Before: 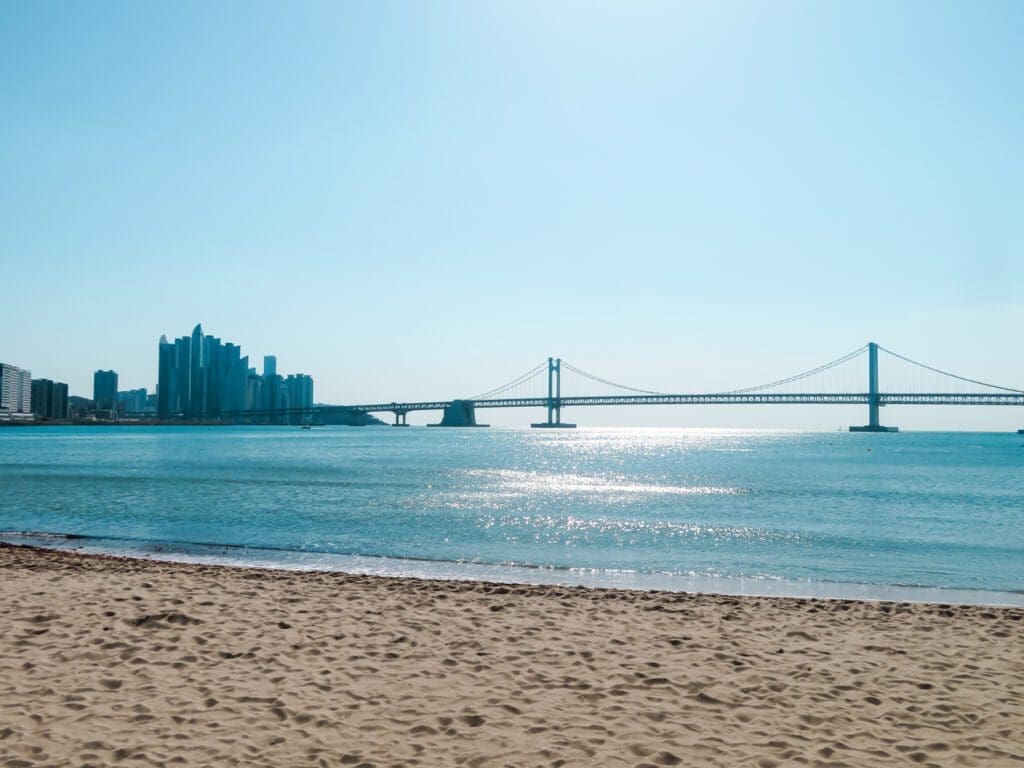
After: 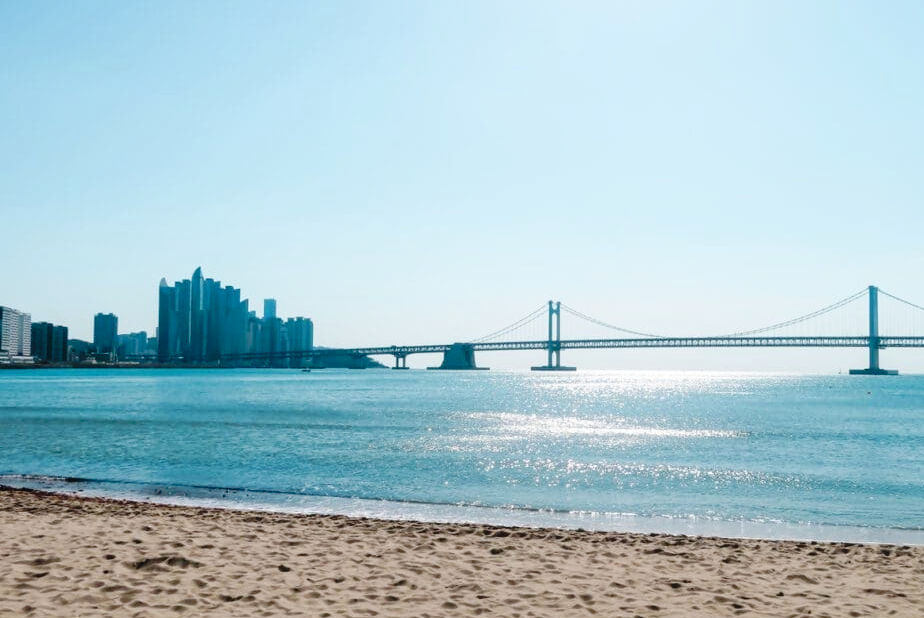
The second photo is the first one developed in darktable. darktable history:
crop: top 7.49%, right 9.717%, bottom 11.943%
tone curve: curves: ch0 [(0, 0) (0.003, 0.031) (0.011, 0.031) (0.025, 0.03) (0.044, 0.035) (0.069, 0.054) (0.1, 0.081) (0.136, 0.11) (0.177, 0.147) (0.224, 0.209) (0.277, 0.283) (0.335, 0.369) (0.399, 0.44) (0.468, 0.517) (0.543, 0.601) (0.623, 0.684) (0.709, 0.766) (0.801, 0.846) (0.898, 0.927) (1, 1)], preserve colors none
